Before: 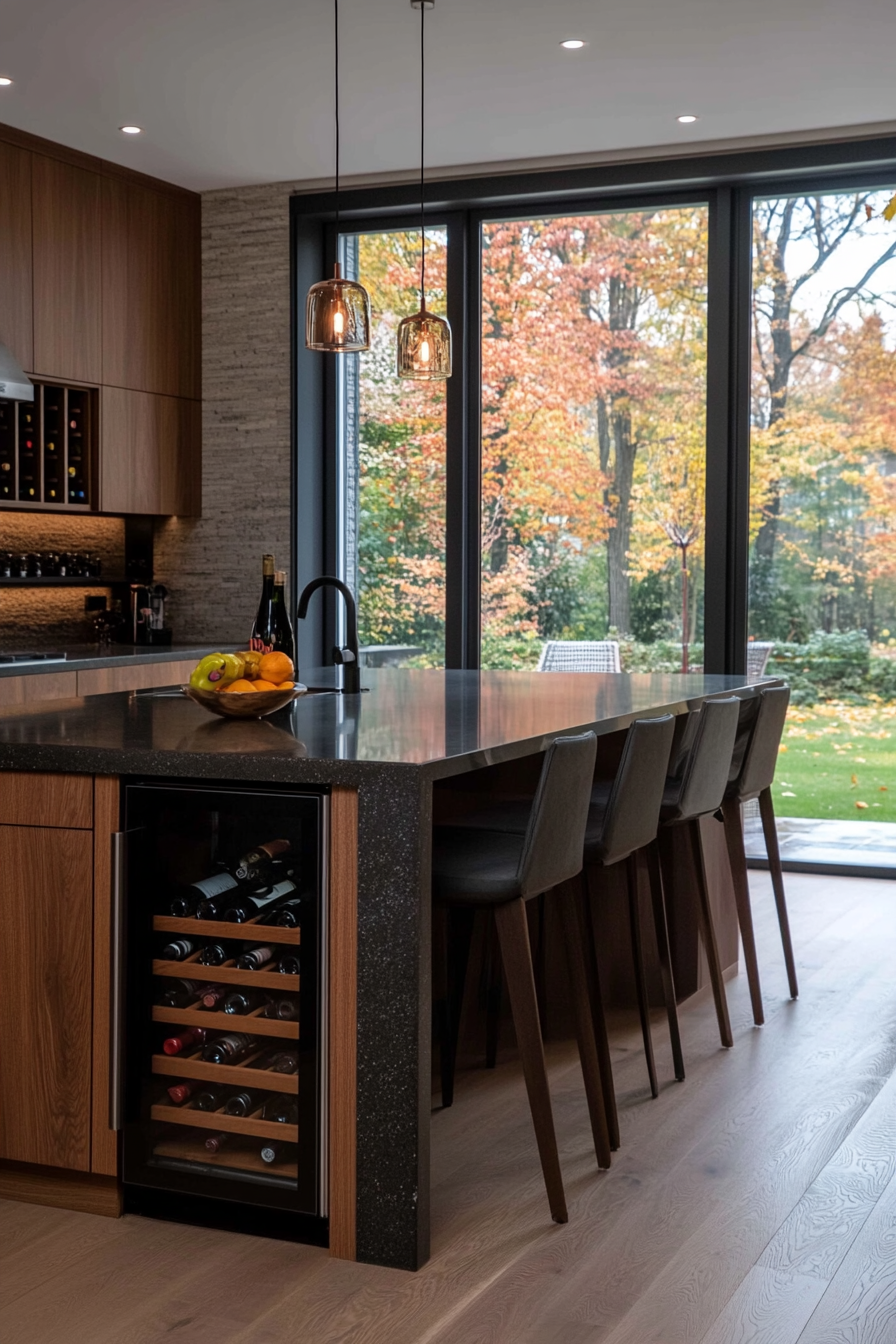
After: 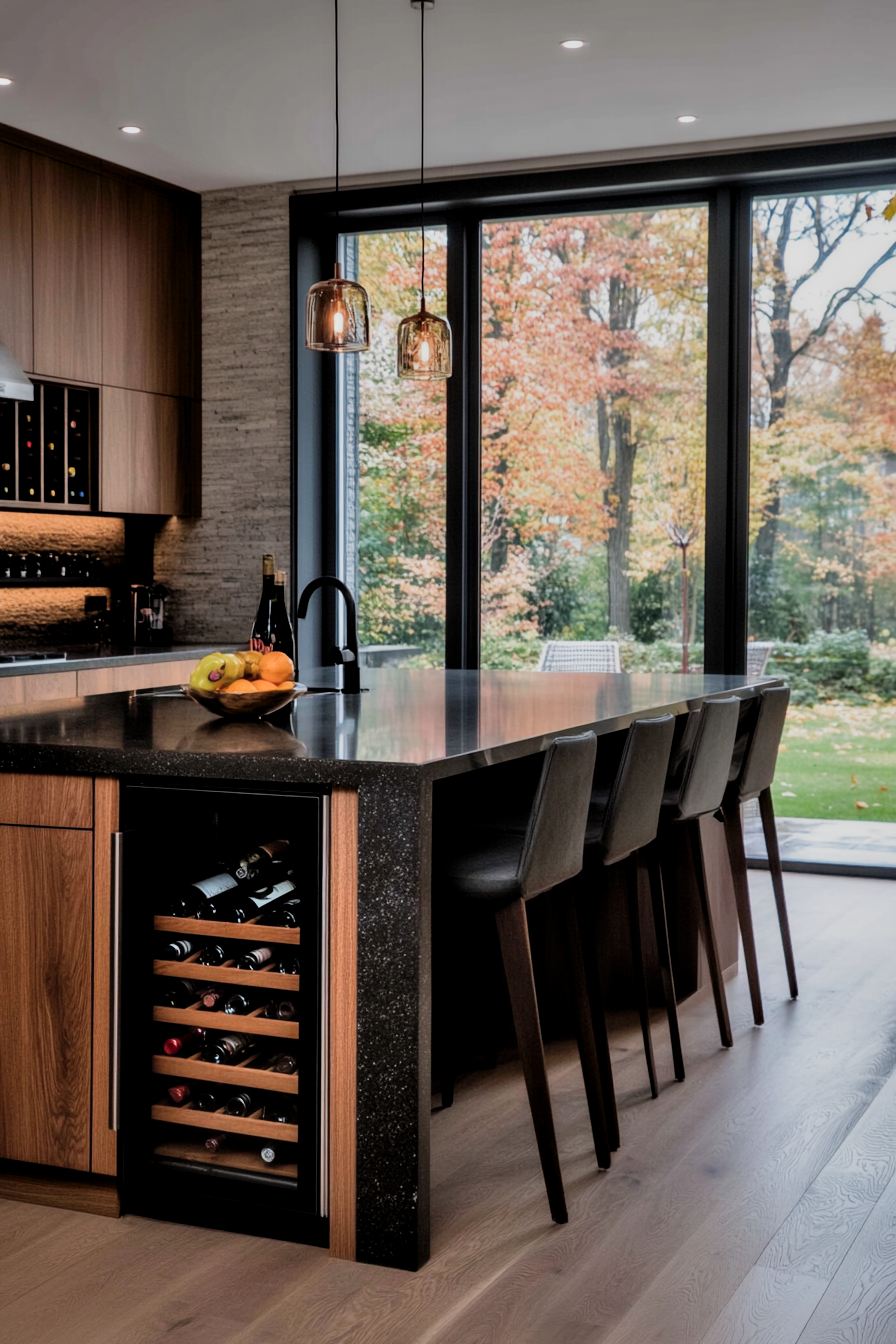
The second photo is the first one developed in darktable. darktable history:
filmic rgb: middle gray luminance 18.28%, black relative exposure -11.15 EV, white relative exposure 3.71 EV, target black luminance 0%, hardness 5.87, latitude 57.03%, contrast 0.965, shadows ↔ highlights balance 49.17%, add noise in highlights 0.001, preserve chrominance luminance Y, color science v3 (2019), use custom middle-gray values true, contrast in highlights soft
shadows and highlights: soften with gaussian
contrast equalizer: y [[0.514, 0.573, 0.581, 0.508, 0.5, 0.5], [0.5 ×6], [0.5 ×6], [0 ×6], [0 ×6]]
